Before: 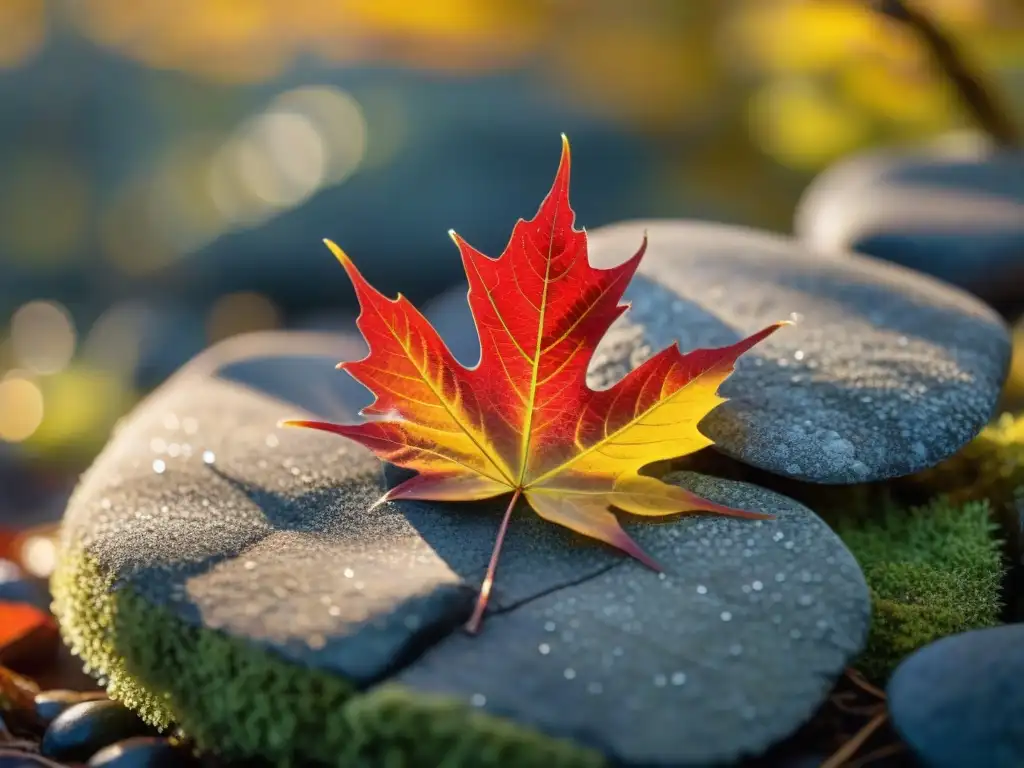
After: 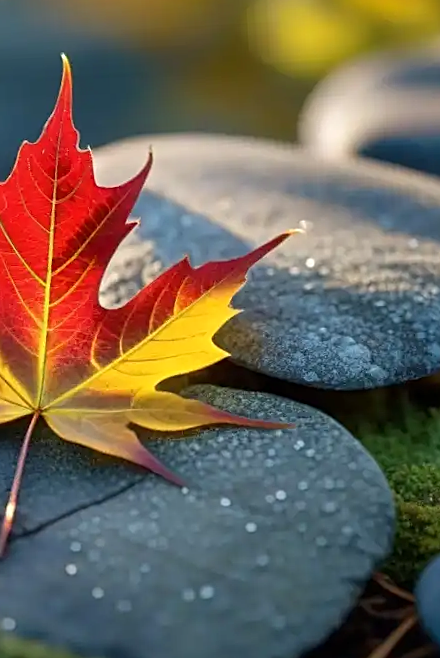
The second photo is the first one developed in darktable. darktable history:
sharpen: on, module defaults
rotate and perspective: rotation -3°, crop left 0.031, crop right 0.968, crop top 0.07, crop bottom 0.93
exposure: black level correction 0.001, exposure 0.14 EV, compensate highlight preservation false
crop: left 47.628%, top 6.643%, right 7.874%
